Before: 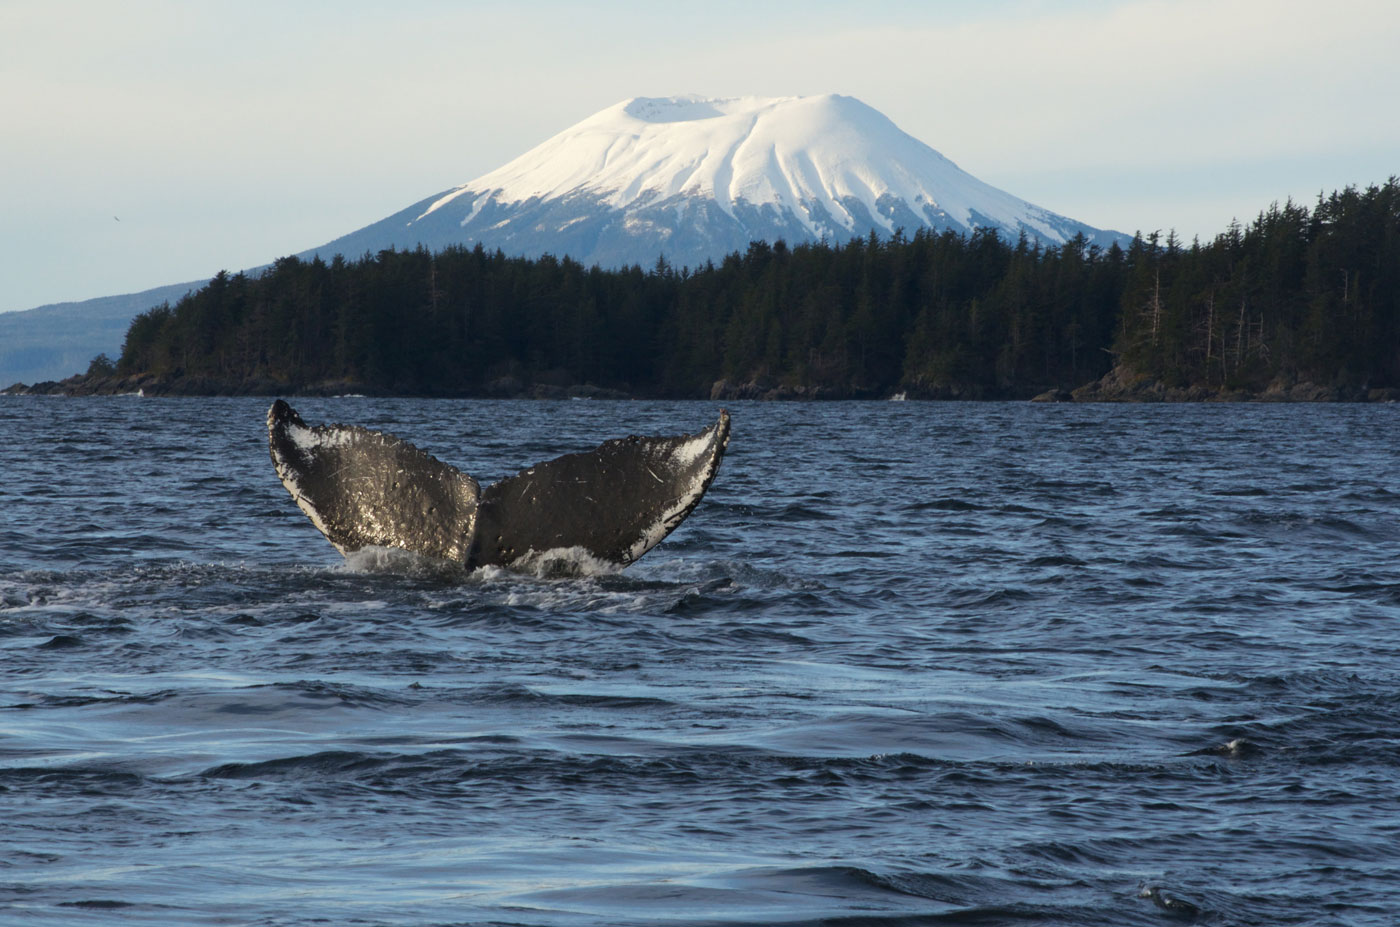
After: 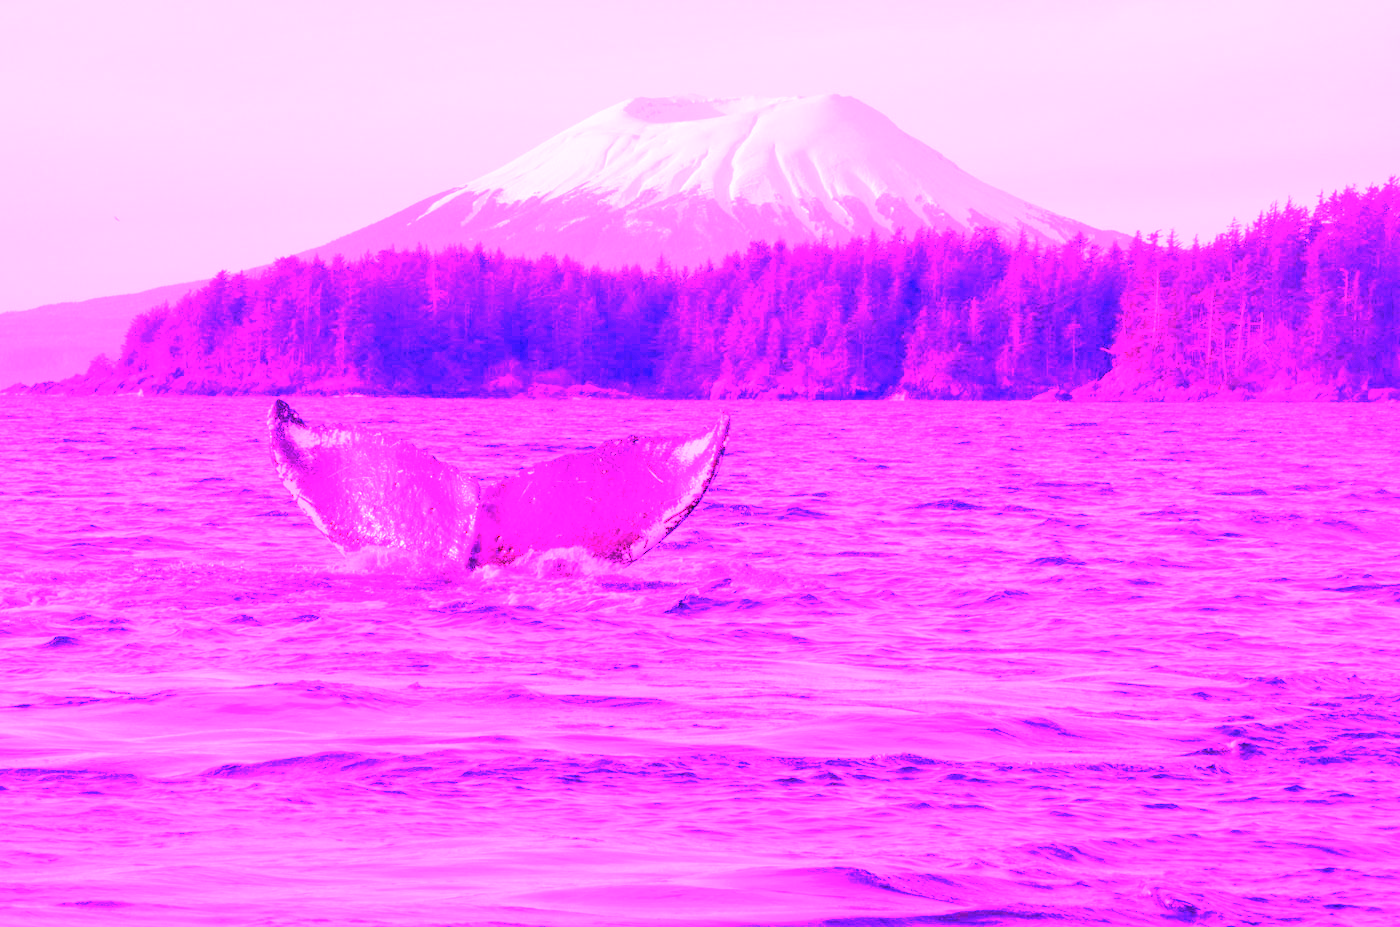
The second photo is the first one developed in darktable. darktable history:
graduated density: rotation -180°, offset 27.42
white balance: red 8, blue 8
